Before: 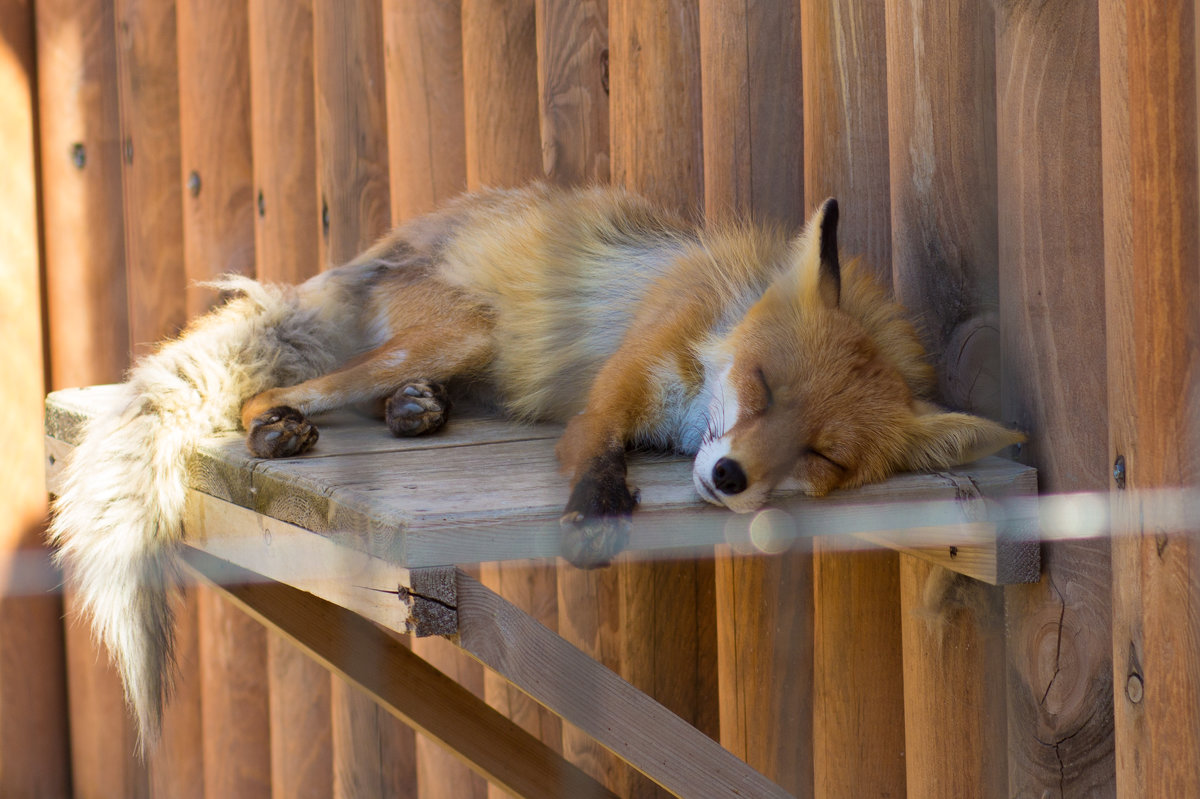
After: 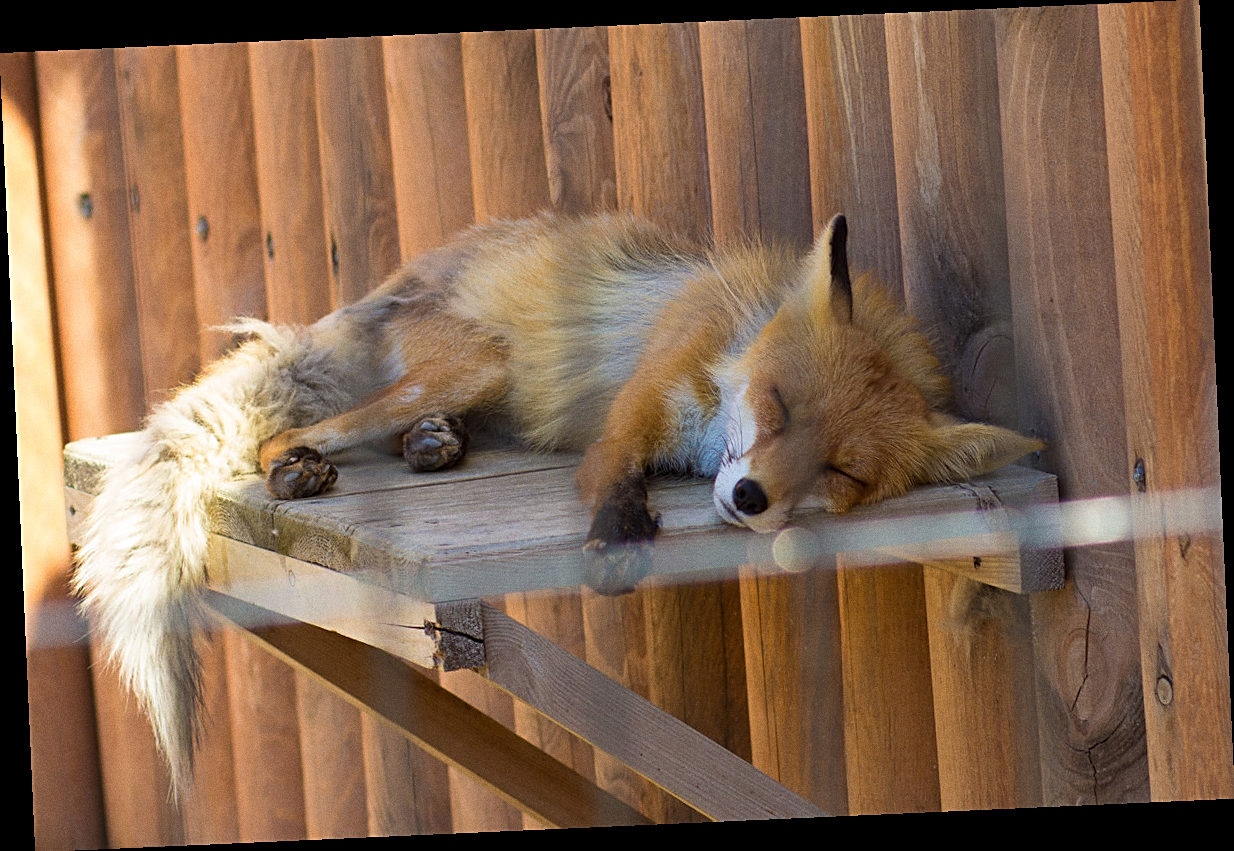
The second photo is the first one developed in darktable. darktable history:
sharpen: on, module defaults
grain: coarseness 0.09 ISO
rotate and perspective: rotation -2.56°, automatic cropping off
shadows and highlights: radius 331.84, shadows 53.55, highlights -100, compress 94.63%, highlights color adjustment 73.23%, soften with gaussian
